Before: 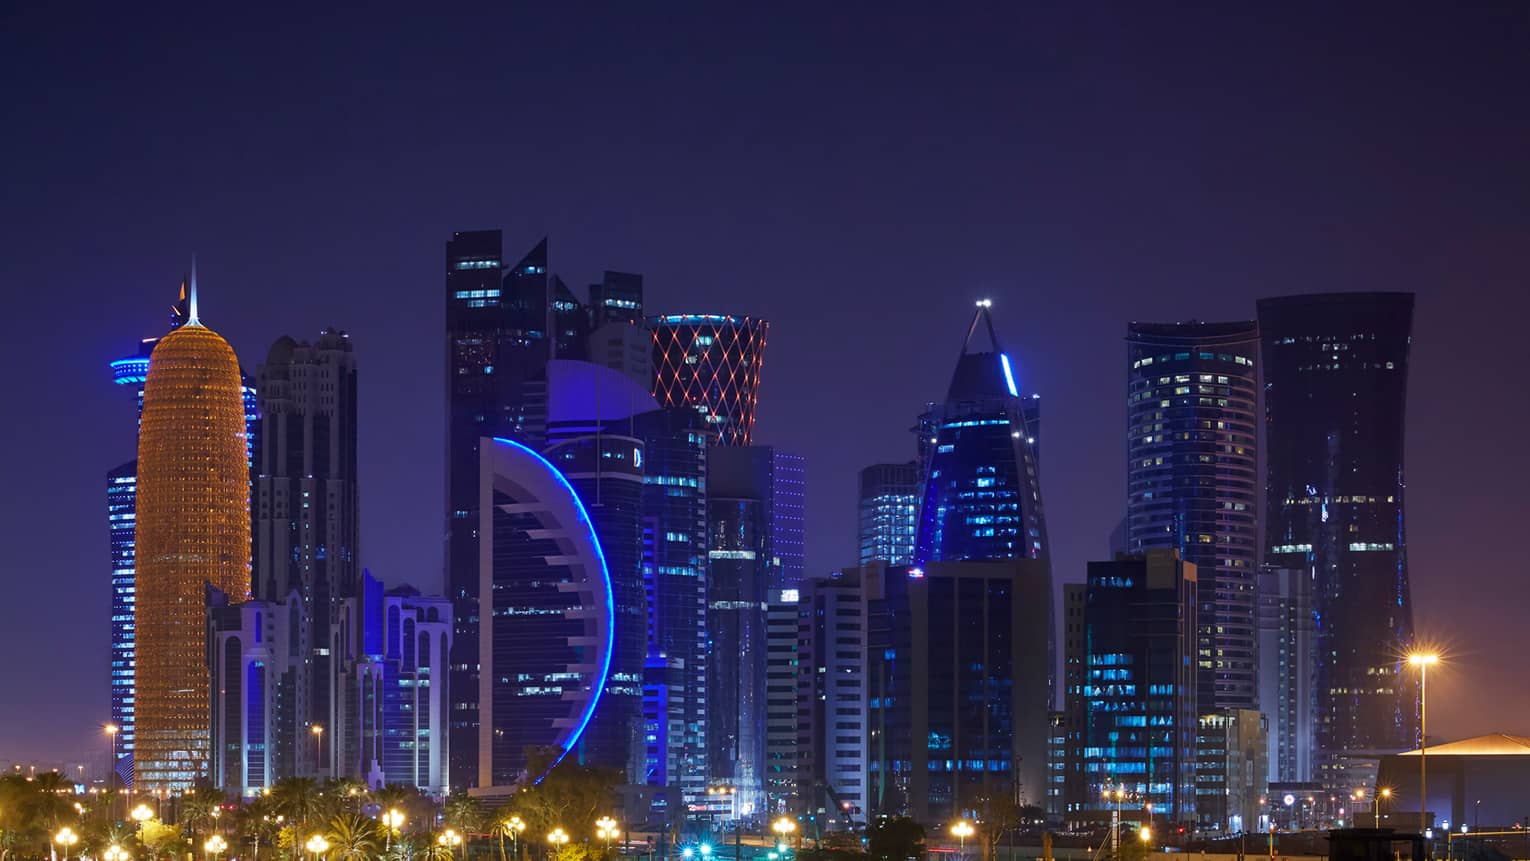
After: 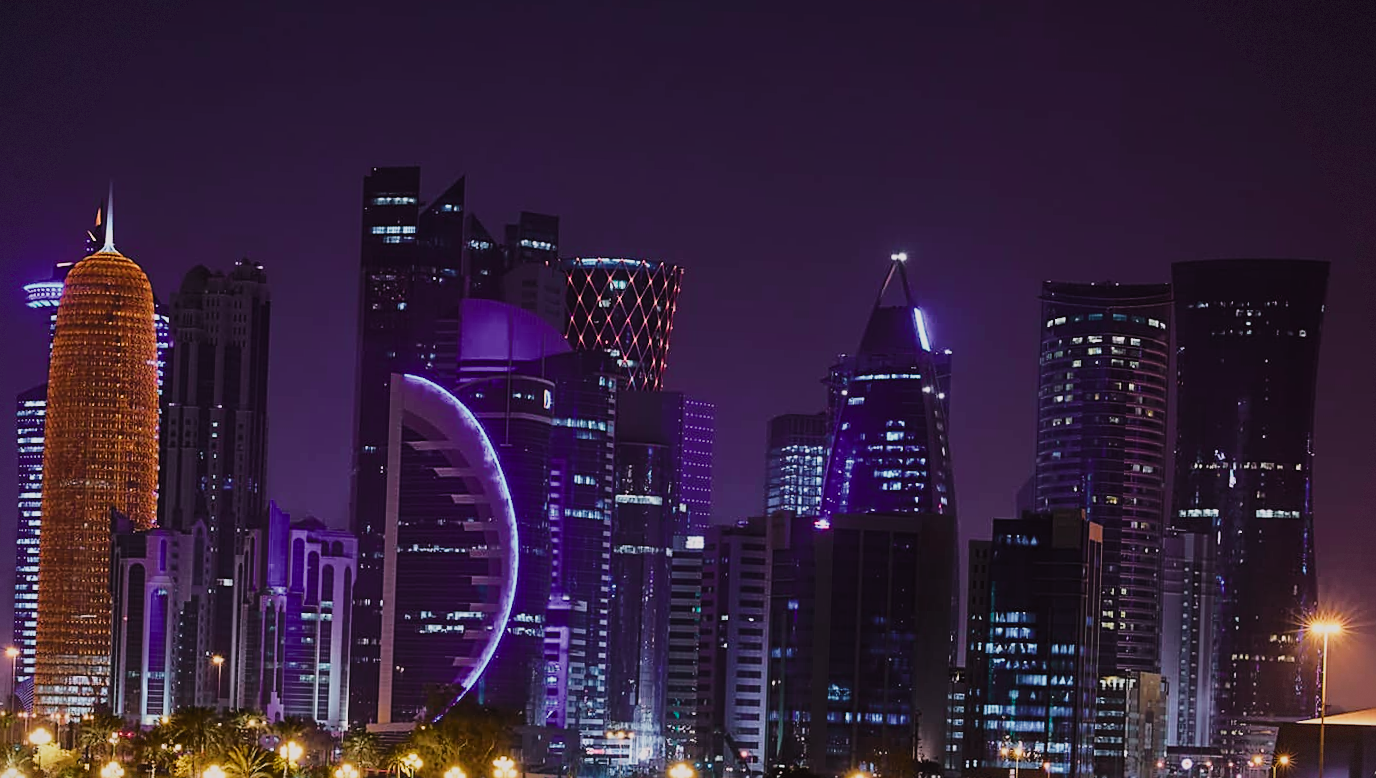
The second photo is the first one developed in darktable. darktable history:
tone curve: curves: ch0 [(0, 0.032) (0.094, 0.08) (0.265, 0.208) (0.41, 0.417) (0.498, 0.496) (0.638, 0.673) (0.819, 0.841) (0.96, 0.899)]; ch1 [(0, 0) (0.161, 0.092) (0.37, 0.302) (0.417, 0.434) (0.495, 0.504) (0.576, 0.589) (0.725, 0.765) (1, 1)]; ch2 [(0, 0) (0.352, 0.403) (0.45, 0.469) (0.521, 0.515) (0.59, 0.579) (1, 1)], color space Lab, independent channels, preserve colors none
crop and rotate: angle -2.01°, left 3.133%, top 3.627%, right 1.356%, bottom 0.443%
vignetting: fall-off start 99.49%, fall-off radius 72.15%, width/height ratio 1.175, dithering 8-bit output, unbound false
sharpen: on, module defaults
color balance rgb: power › hue 61.36°, perceptual saturation grading › global saturation -0.048%, global vibrance 40.411%
filmic rgb: black relative exposure -7.65 EV, white relative exposure 4.56 EV, hardness 3.61, color science v4 (2020)
levels: levels [0.016, 0.5, 0.996]
